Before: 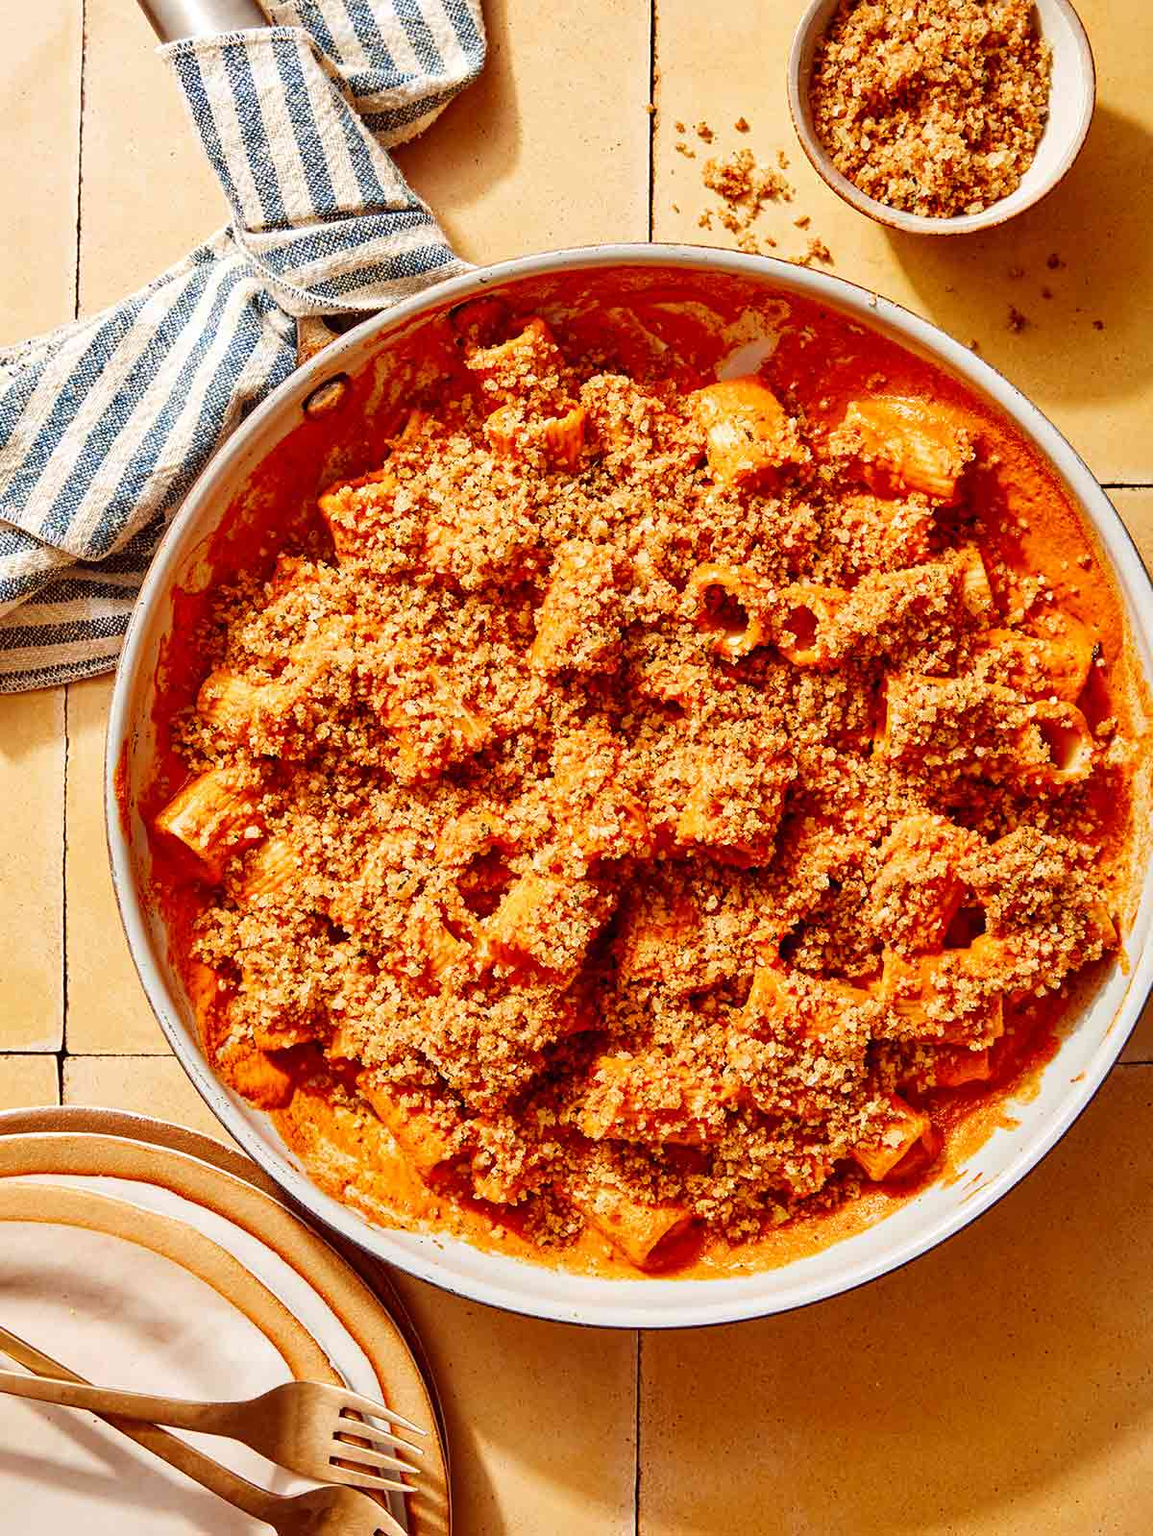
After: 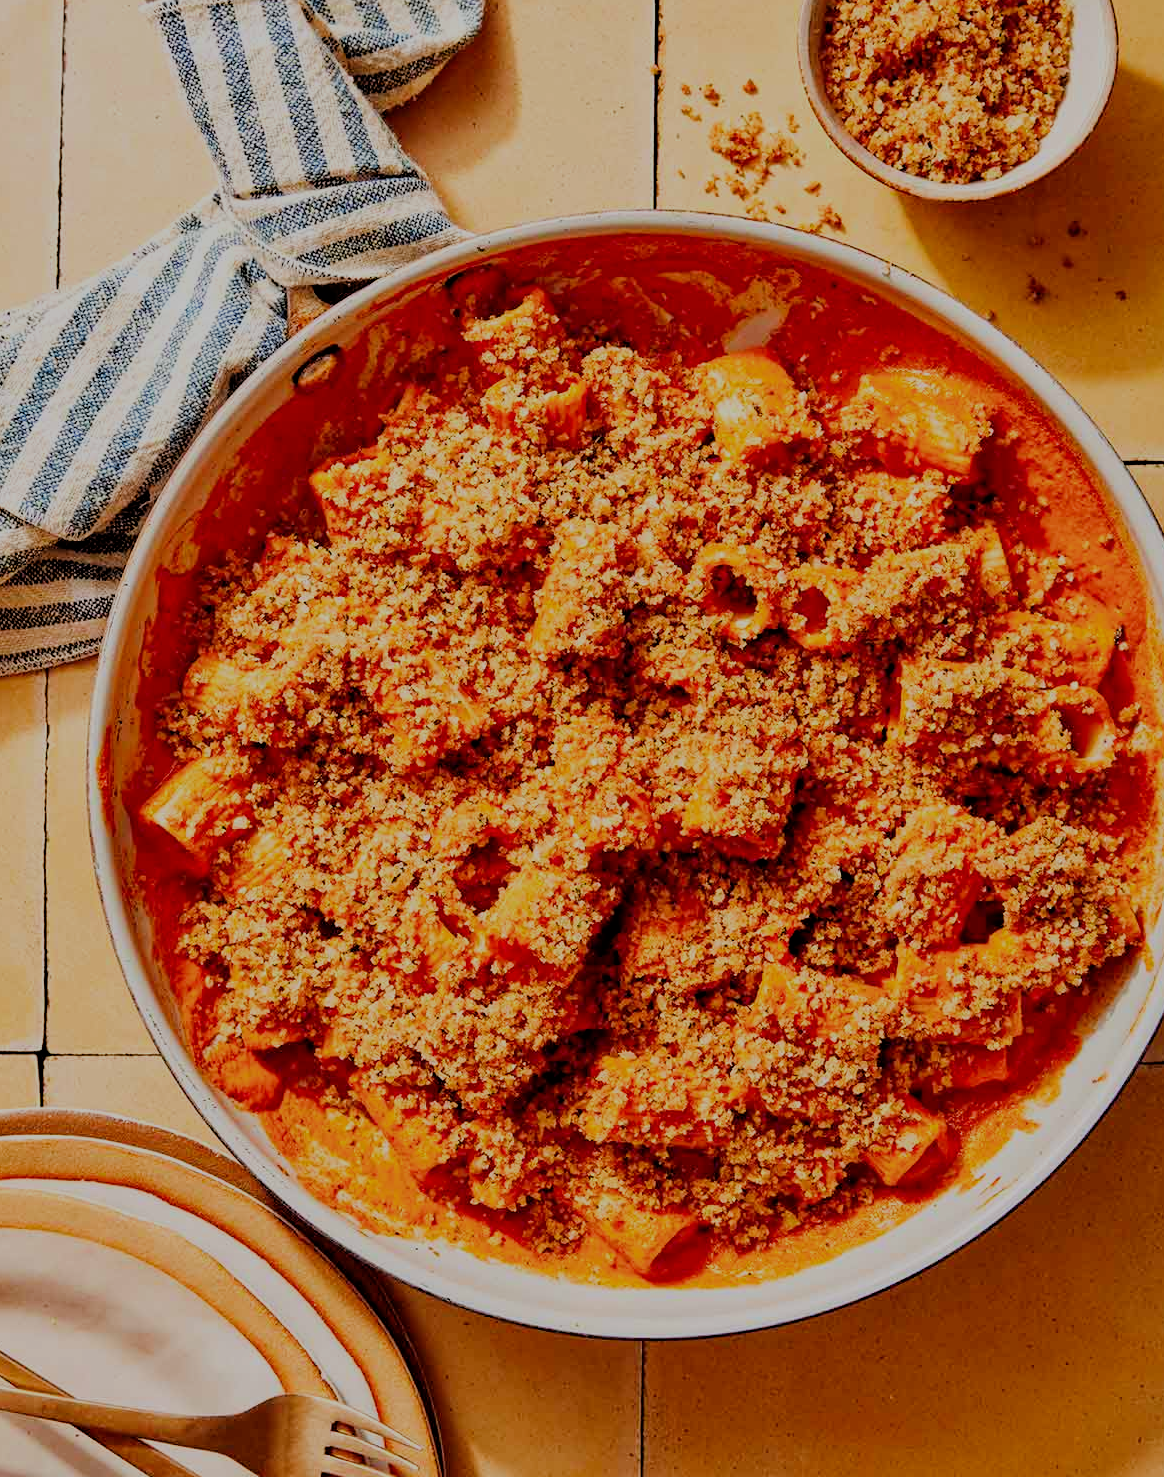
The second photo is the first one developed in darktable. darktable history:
filmic rgb: black relative exposure -4.27 EV, white relative exposure 4.56 EV, threshold 5.96 EV, hardness 2.37, contrast 1.05, enable highlight reconstruction true
shadows and highlights: radius 120.74, shadows 21.66, white point adjustment -9.69, highlights -12.66, soften with gaussian
crop: left 1.914%, top 2.74%, right 1.01%, bottom 4.821%
